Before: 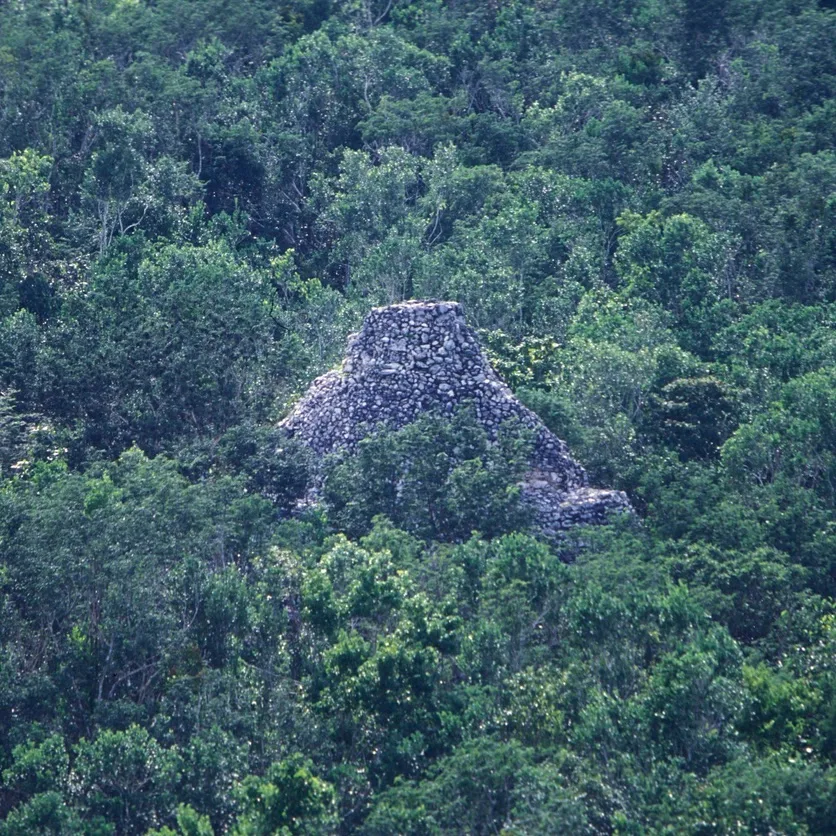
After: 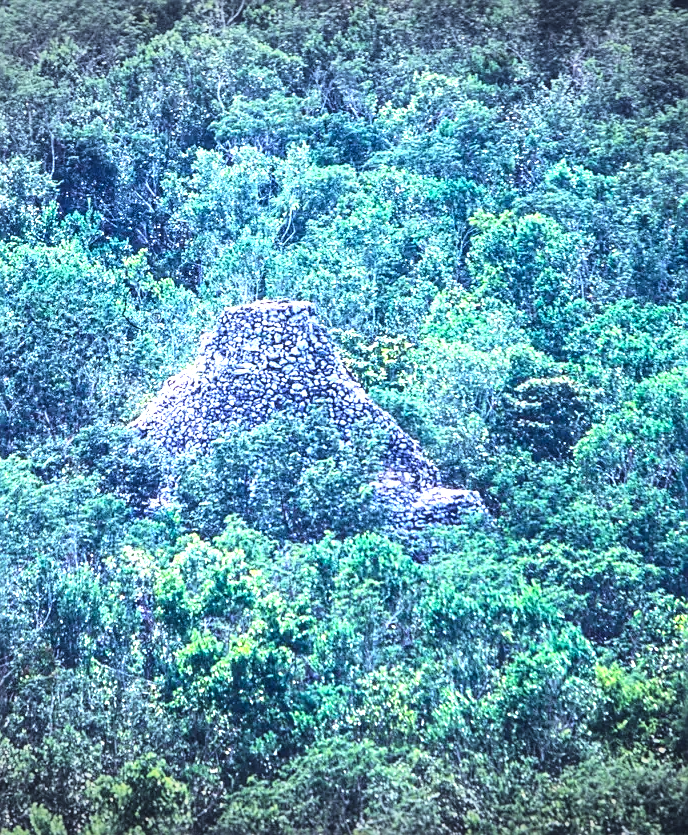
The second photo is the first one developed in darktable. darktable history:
sharpen: on, module defaults
color balance rgb: shadows lift › chroma 2.014%, shadows lift › hue 48.62°, power › chroma 0.982%, power › hue 251.85°, highlights gain › luminance 5.709%, highlights gain › chroma 1.289%, highlights gain › hue 87.21°, global offset › luminance 0.754%, perceptual saturation grading › global saturation 34.322%, global vibrance 20%
base curve: curves: ch0 [(0, 0) (0.007, 0.004) (0.027, 0.03) (0.046, 0.07) (0.207, 0.54) (0.442, 0.872) (0.673, 0.972) (1, 1)]
crop: left 17.595%, bottom 0.048%
levels: levels [0, 0.43, 0.859]
local contrast: on, module defaults
vignetting: fall-off start 99.4%, width/height ratio 1.321, unbound false
